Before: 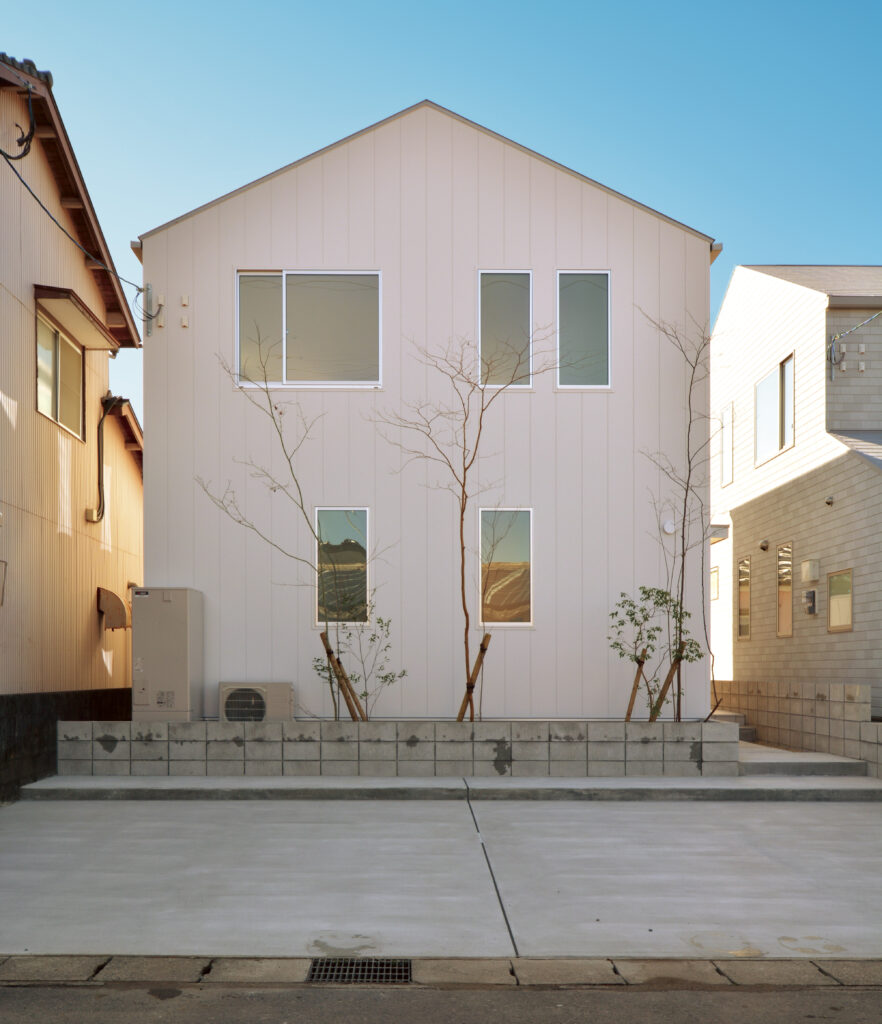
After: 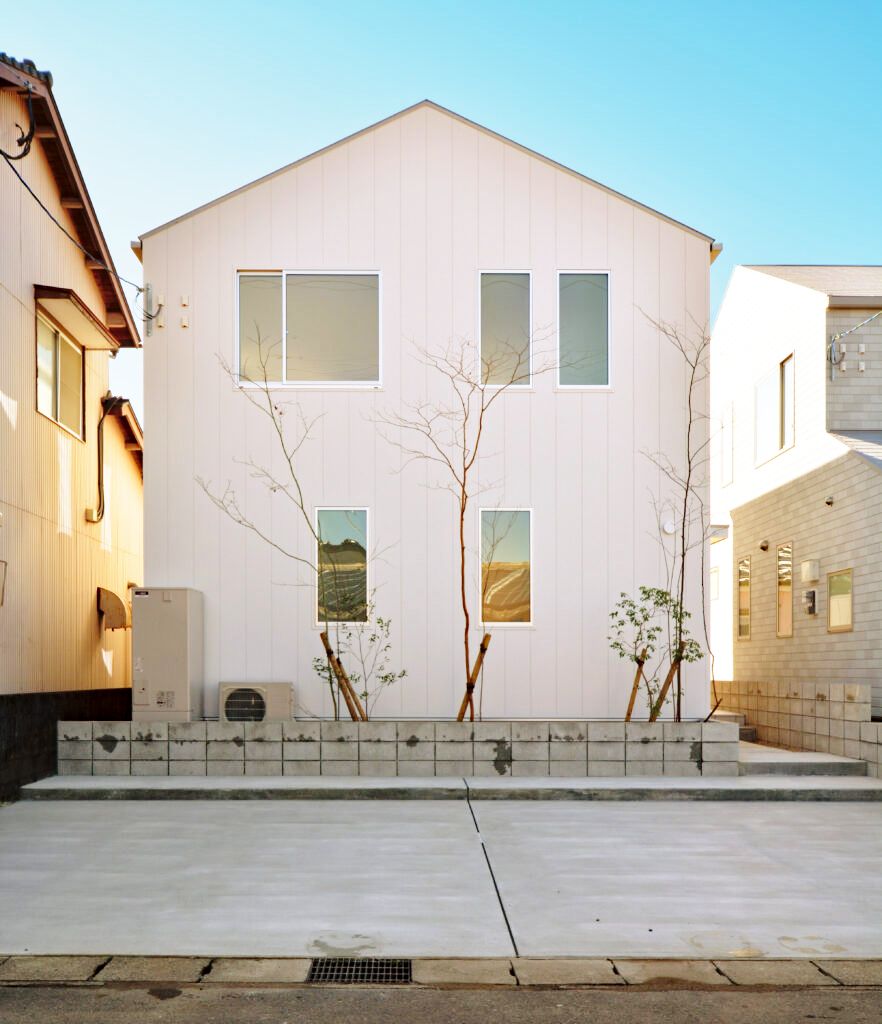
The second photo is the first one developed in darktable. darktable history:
base curve: curves: ch0 [(0, 0) (0.028, 0.03) (0.121, 0.232) (0.46, 0.748) (0.859, 0.968) (1, 1)], preserve colors none
tone equalizer: on, module defaults
haze removal: compatibility mode true, adaptive false
